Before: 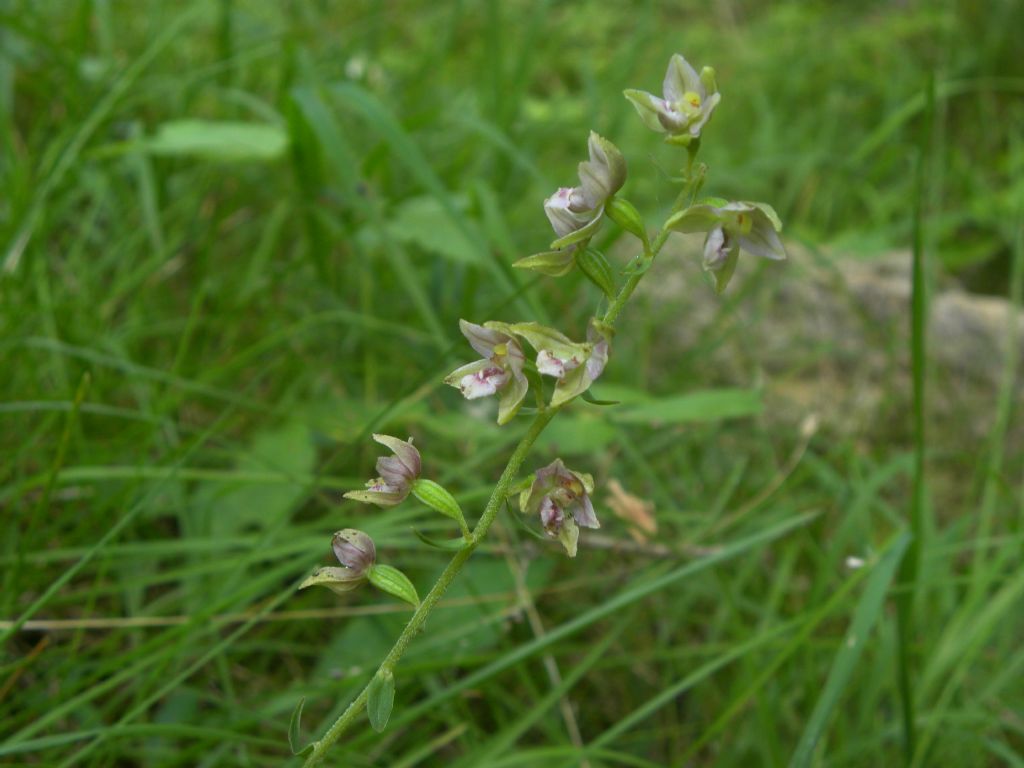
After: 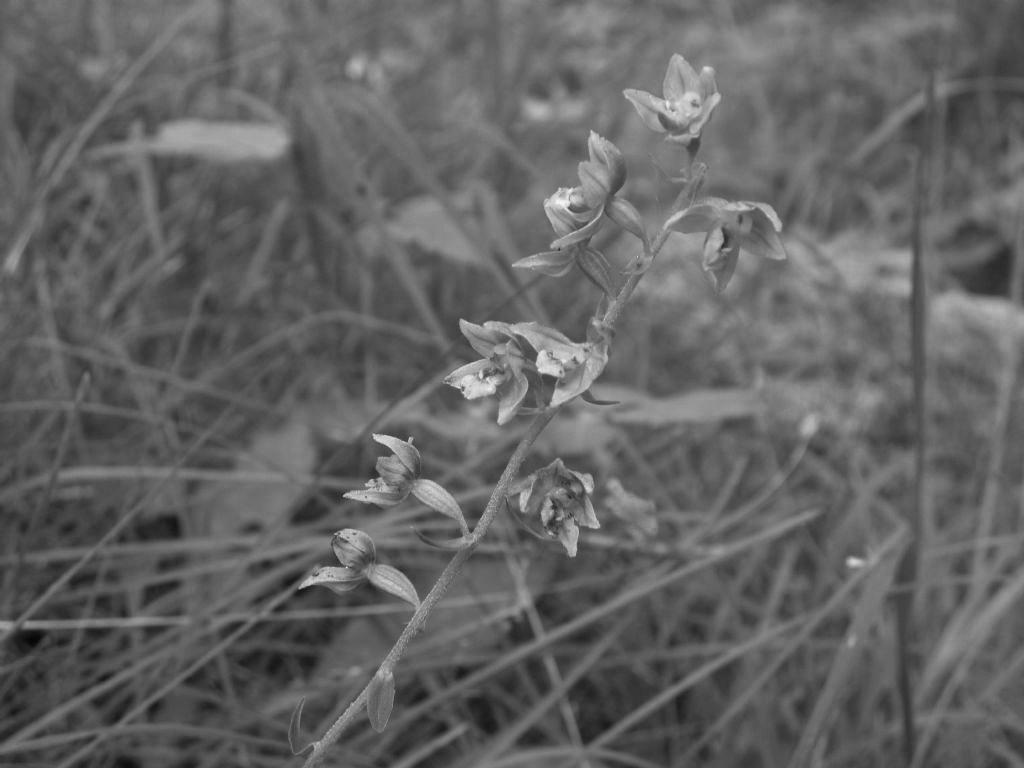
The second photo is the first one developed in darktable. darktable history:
local contrast: mode bilateral grid, contrast 20, coarseness 49, detail 119%, midtone range 0.2
color zones: curves: ch0 [(0.002, 0.589) (0.107, 0.484) (0.146, 0.249) (0.217, 0.352) (0.309, 0.525) (0.39, 0.404) (0.455, 0.169) (0.597, 0.055) (0.724, 0.212) (0.775, 0.691) (0.869, 0.571) (1, 0.587)]; ch1 [(0, 0) (0.143, 0) (0.286, 0) (0.429, 0) (0.571, 0) (0.714, 0) (0.857, 0)]
